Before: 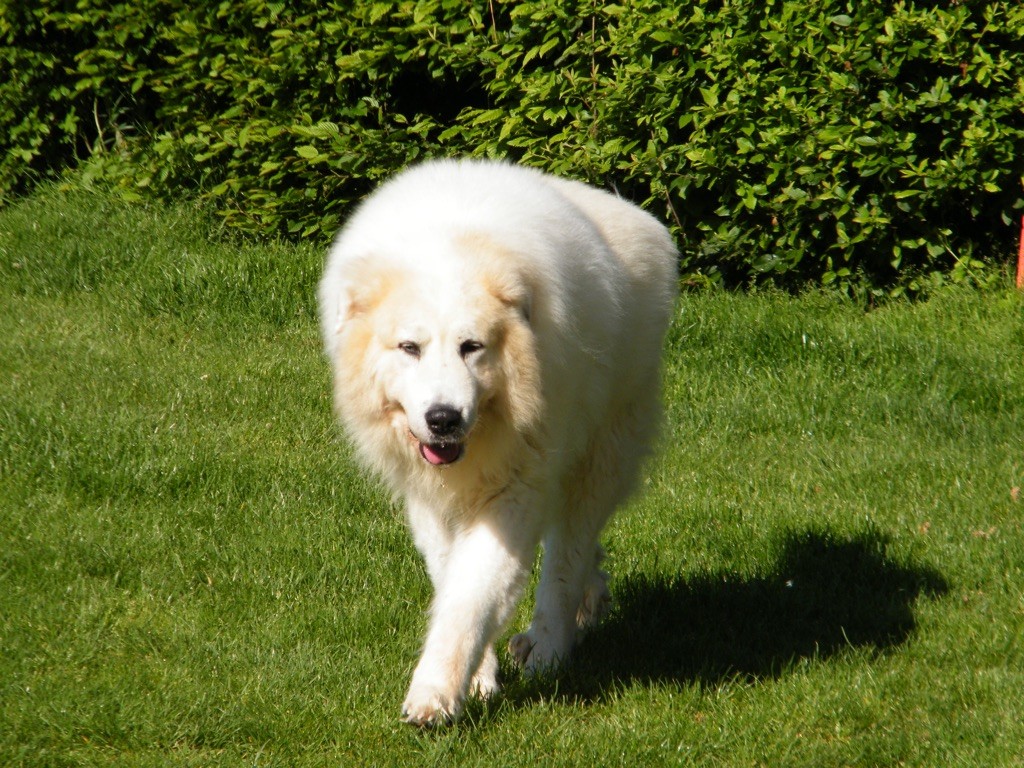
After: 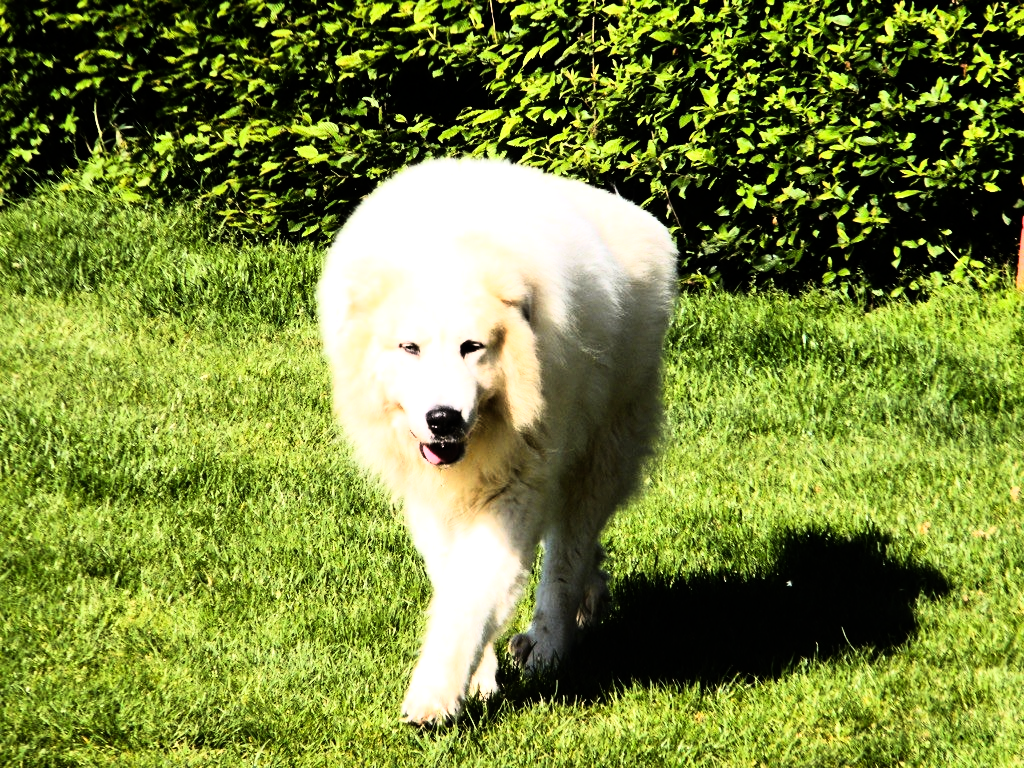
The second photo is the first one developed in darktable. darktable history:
rgb curve: curves: ch0 [(0, 0) (0.21, 0.15) (0.24, 0.21) (0.5, 0.75) (0.75, 0.96) (0.89, 0.99) (1, 1)]; ch1 [(0, 0.02) (0.21, 0.13) (0.25, 0.2) (0.5, 0.67) (0.75, 0.9) (0.89, 0.97) (1, 1)]; ch2 [(0, 0.02) (0.21, 0.13) (0.25, 0.2) (0.5, 0.67) (0.75, 0.9) (0.89, 0.97) (1, 1)], compensate middle gray true
white balance: red 1.009, blue 1.027
tone equalizer: -8 EV -0.75 EV, -7 EV -0.7 EV, -6 EV -0.6 EV, -5 EV -0.4 EV, -3 EV 0.4 EV, -2 EV 0.6 EV, -1 EV 0.7 EV, +0 EV 0.75 EV, edges refinement/feathering 500, mask exposure compensation -1.57 EV, preserve details no
